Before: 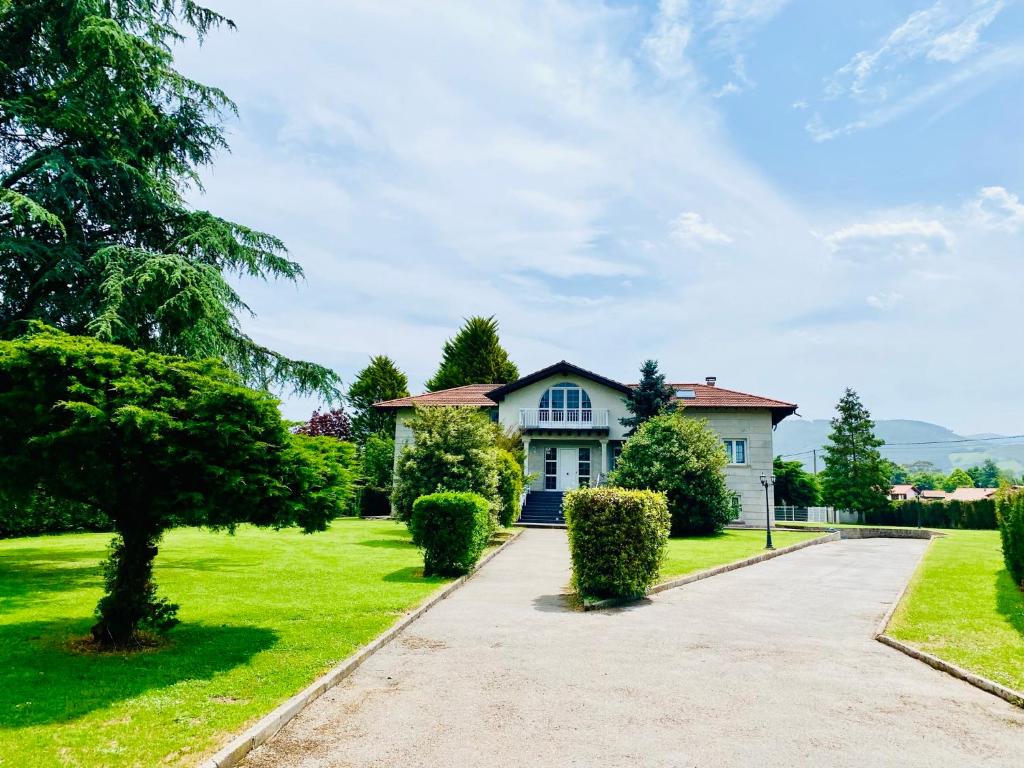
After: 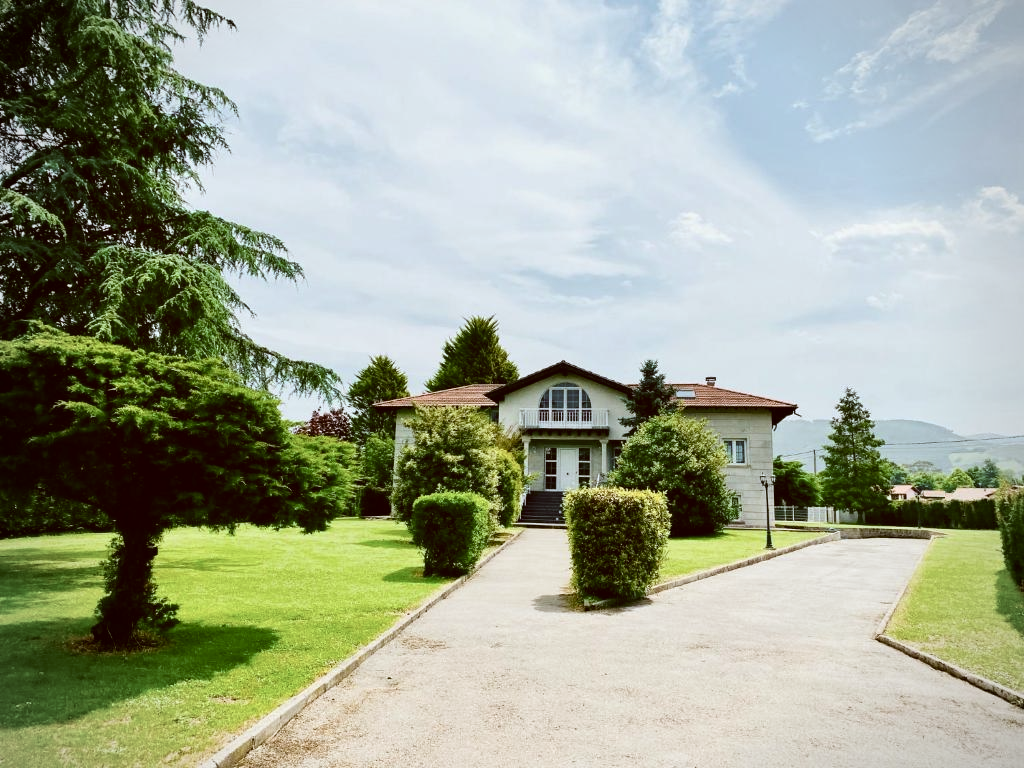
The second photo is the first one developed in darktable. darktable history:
vignetting: fall-off radius 61.22%
contrast brightness saturation: contrast 0.101, saturation -0.286
color correction: highlights a* -0.619, highlights b* 0.171, shadows a* 4.27, shadows b* 20.9
haze removal: strength 0.022, distance 0.248, compatibility mode true, adaptive false
